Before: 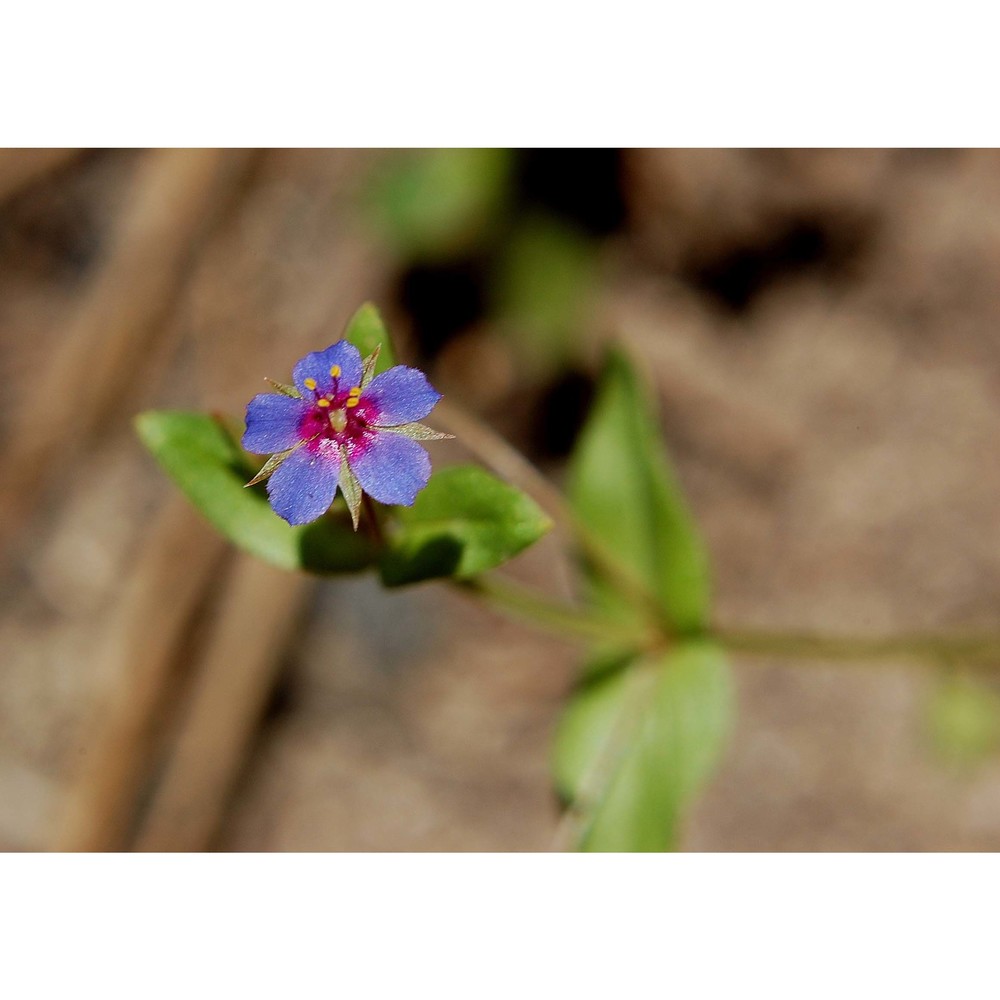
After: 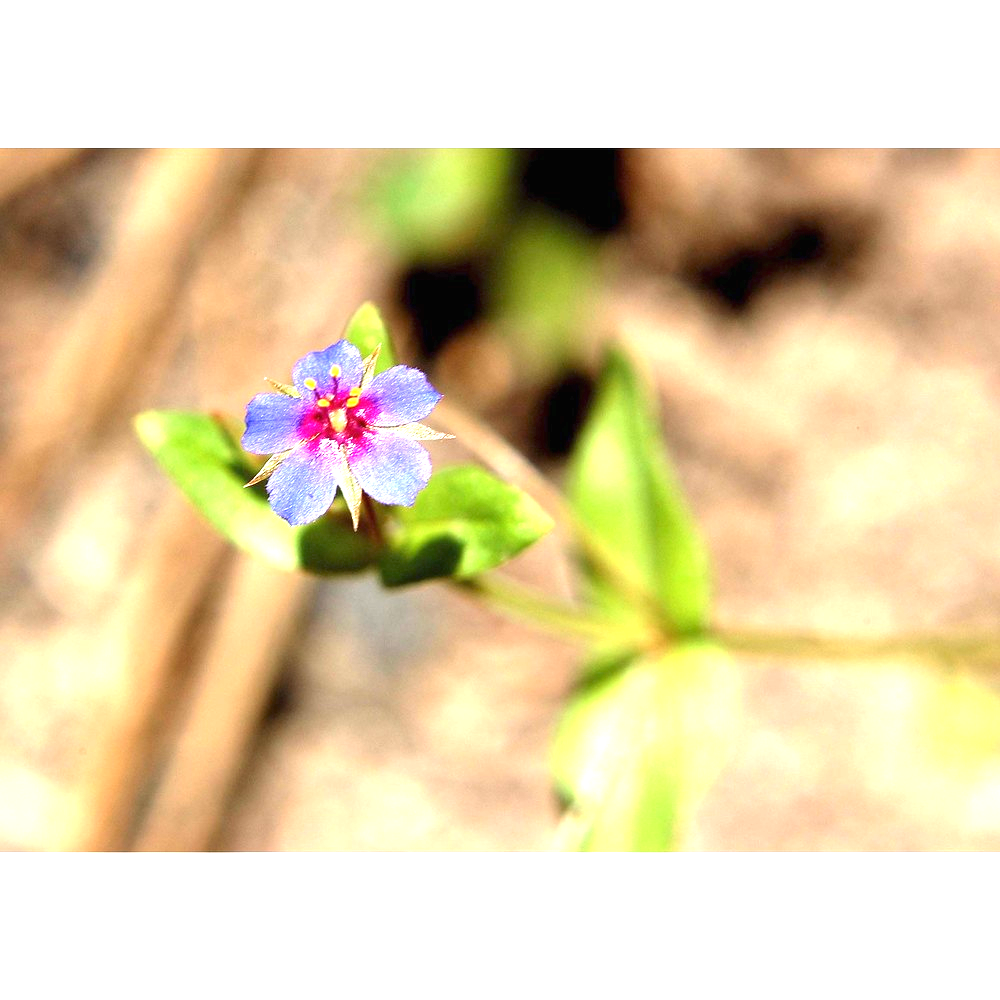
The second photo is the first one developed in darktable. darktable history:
exposure: black level correction 0, exposure 1.916 EV, compensate highlight preservation false
